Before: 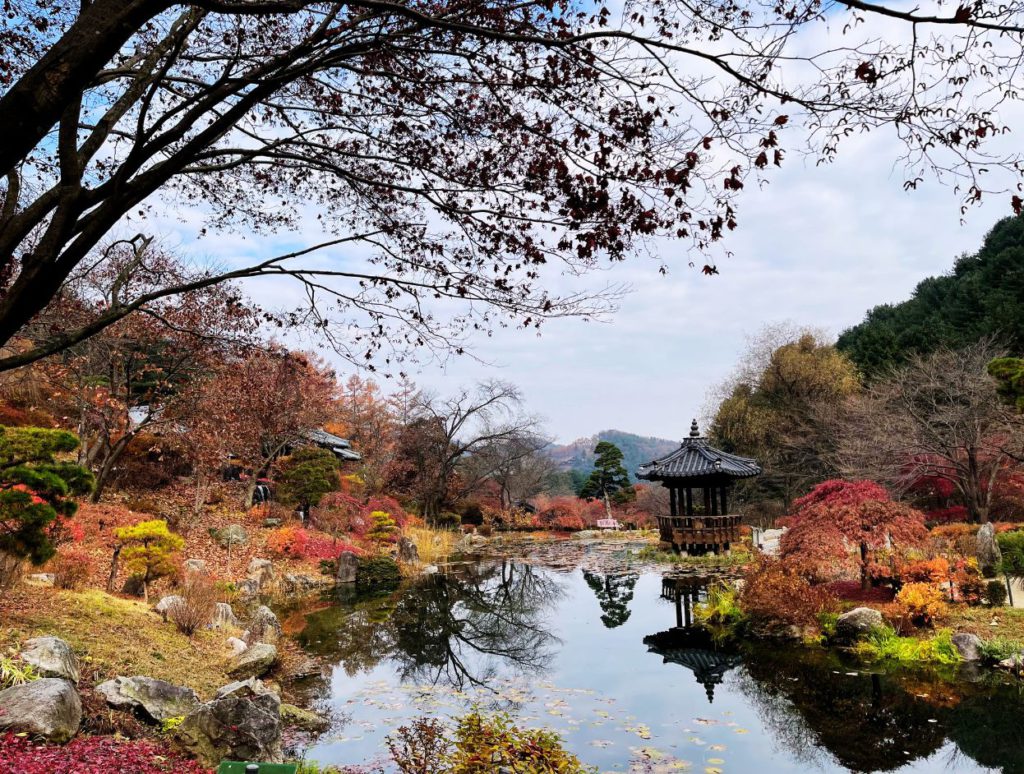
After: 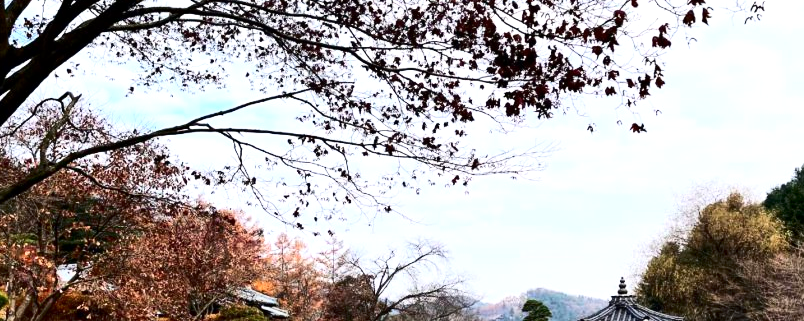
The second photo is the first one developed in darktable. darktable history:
exposure: black level correction 0.001, exposure 0.5 EV, compensate exposure bias true, compensate highlight preservation false
contrast brightness saturation: contrast 0.28
crop: left 7.036%, top 18.398%, right 14.379%, bottom 40.043%
